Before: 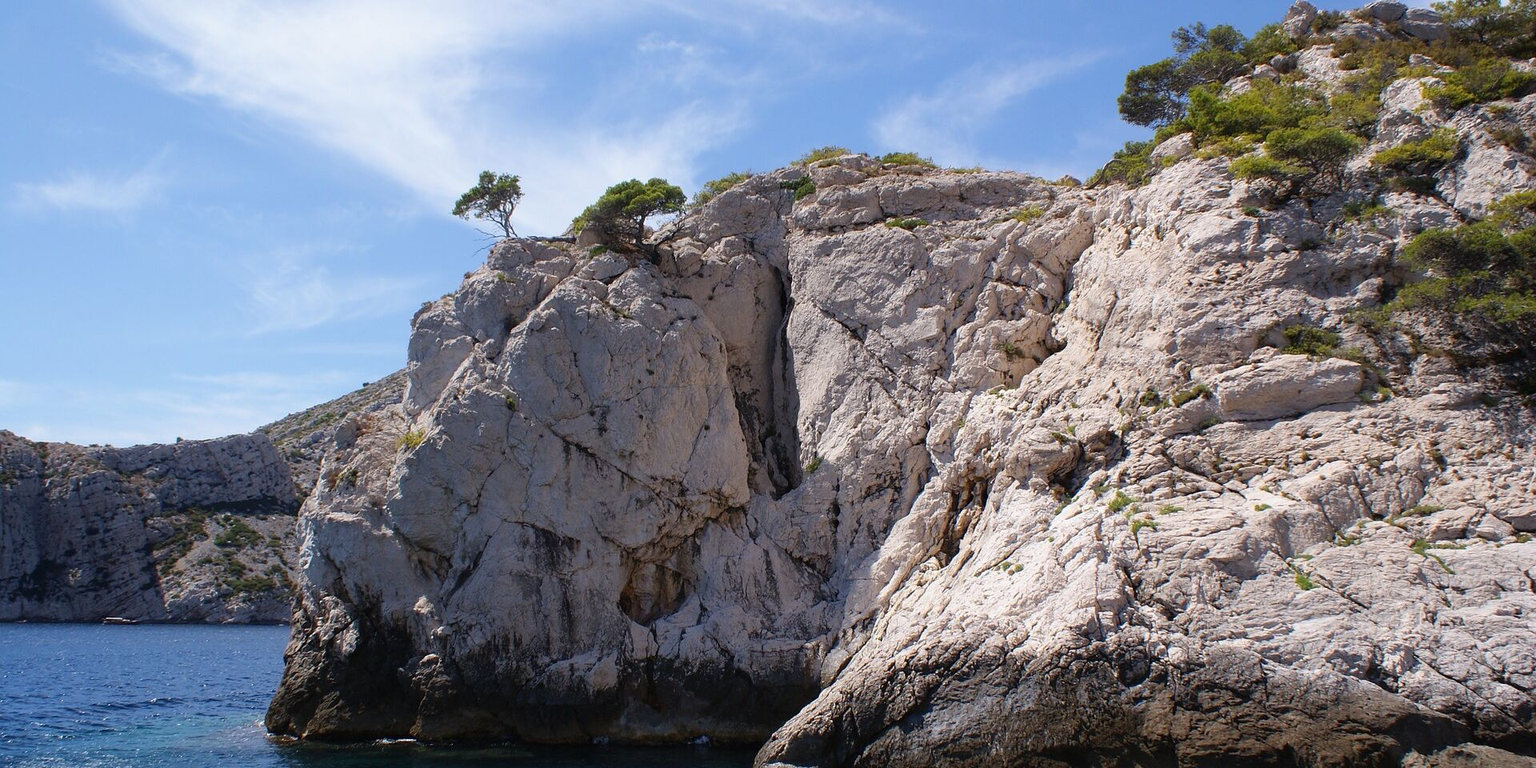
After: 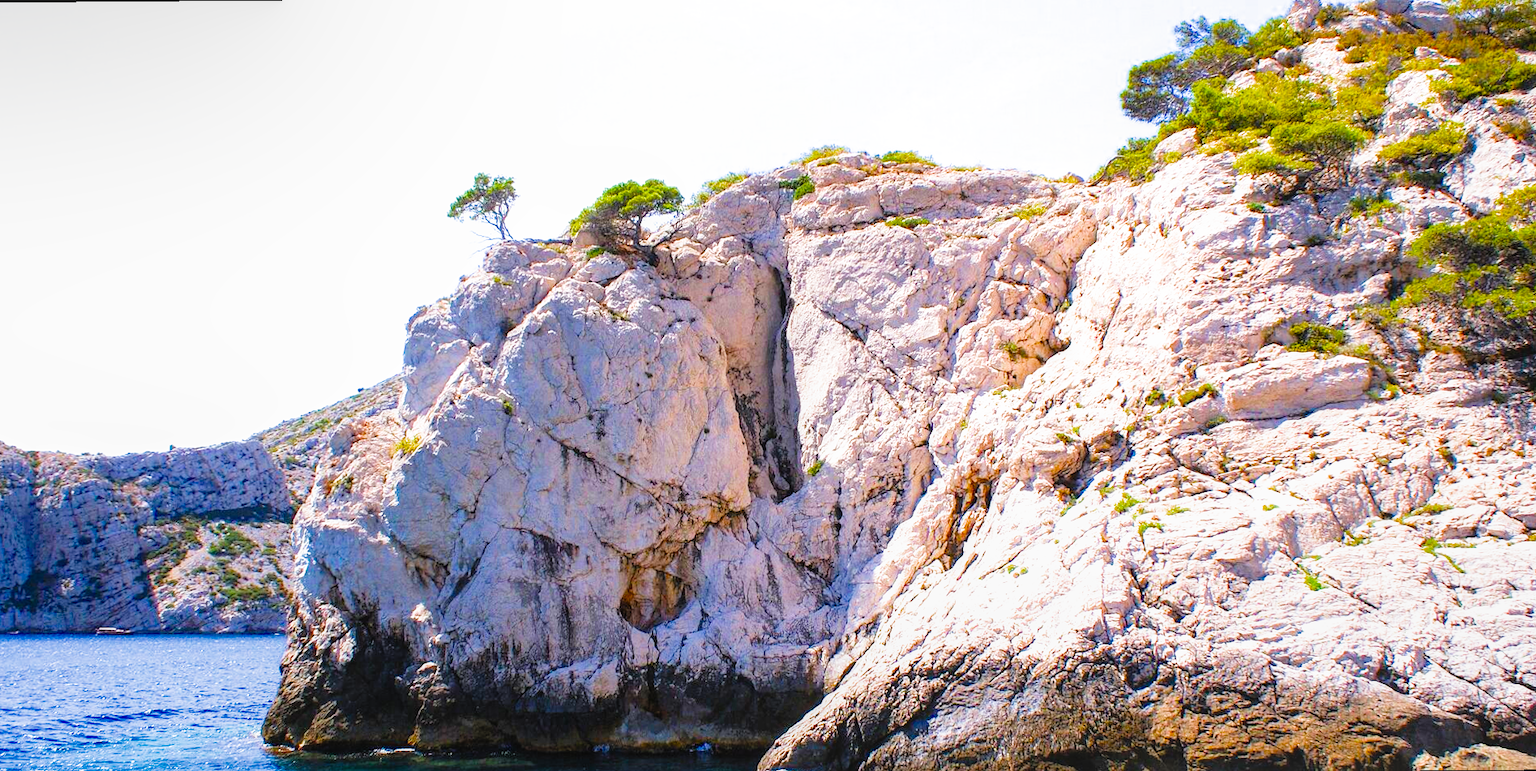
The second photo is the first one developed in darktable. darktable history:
rotate and perspective: rotation -0.45°, automatic cropping original format, crop left 0.008, crop right 0.992, crop top 0.012, crop bottom 0.988
color balance rgb: linear chroma grading › global chroma 10%, perceptual saturation grading › global saturation 40%, perceptual brilliance grading › global brilliance 30%, global vibrance 20%
filmic rgb: black relative exposure -7.75 EV, white relative exposure 4.4 EV, threshold 3 EV, hardness 3.76, latitude 38.11%, contrast 0.966, highlights saturation mix 10%, shadows ↔ highlights balance 4.59%, color science v4 (2020), enable highlight reconstruction true
local contrast: detail 110%
exposure: black level correction 0, exposure 1 EV, compensate exposure bias true, compensate highlight preservation false
